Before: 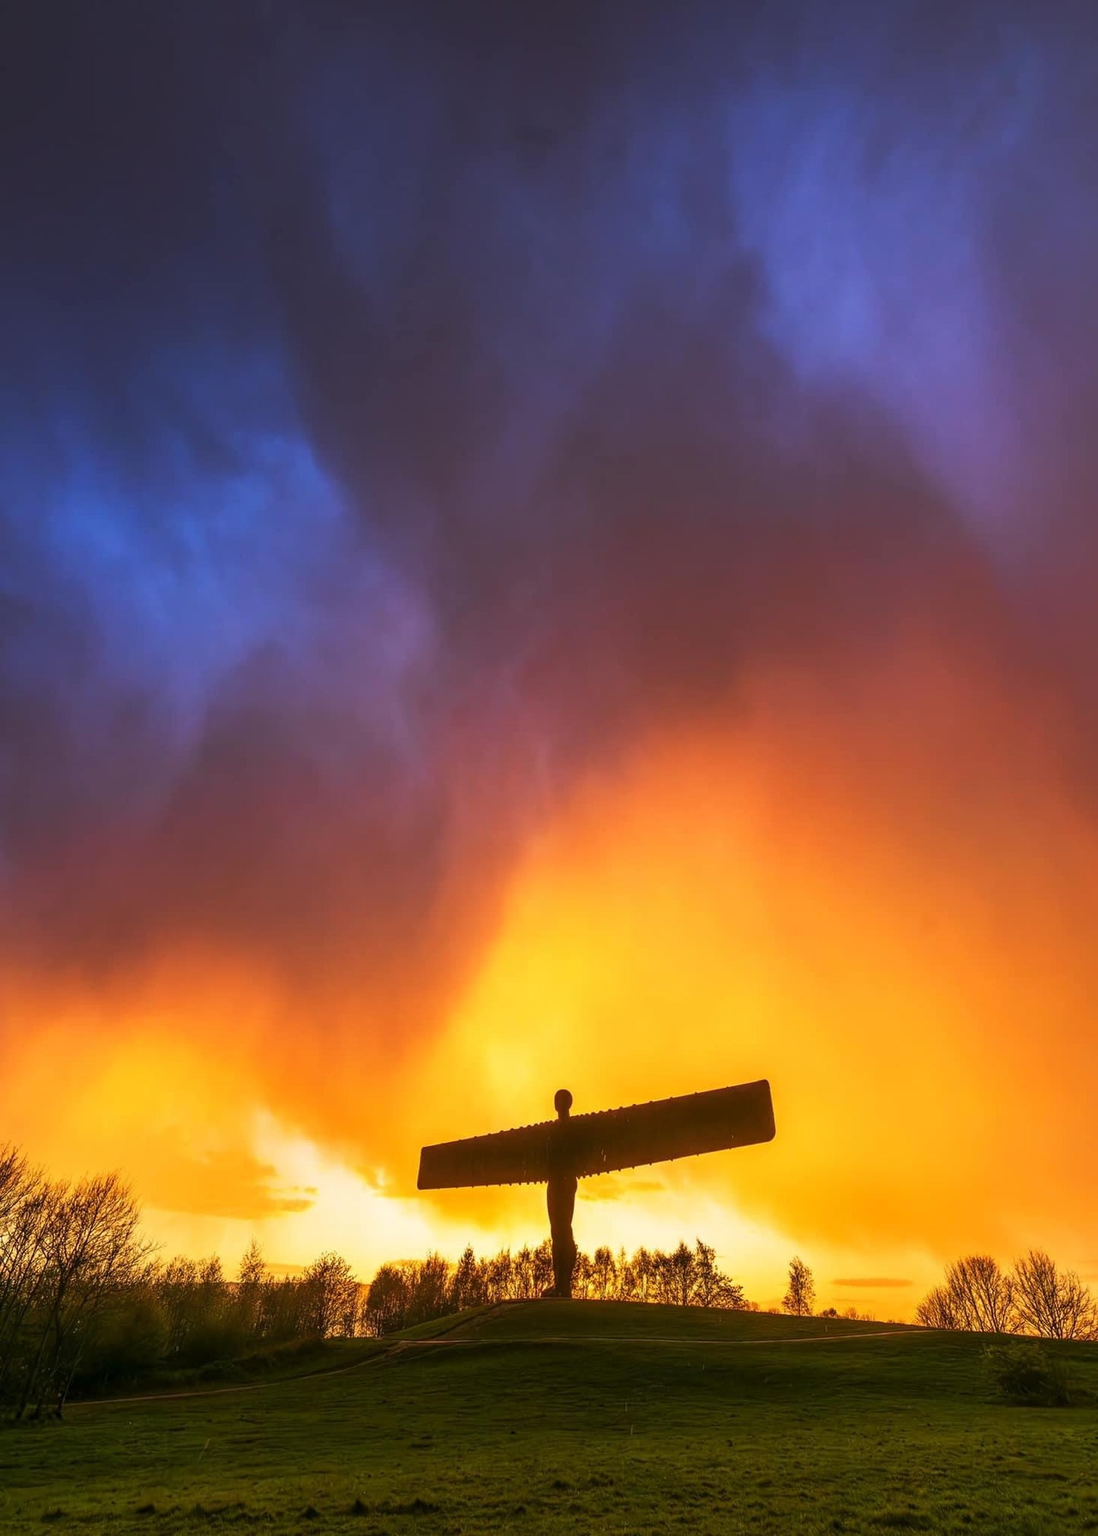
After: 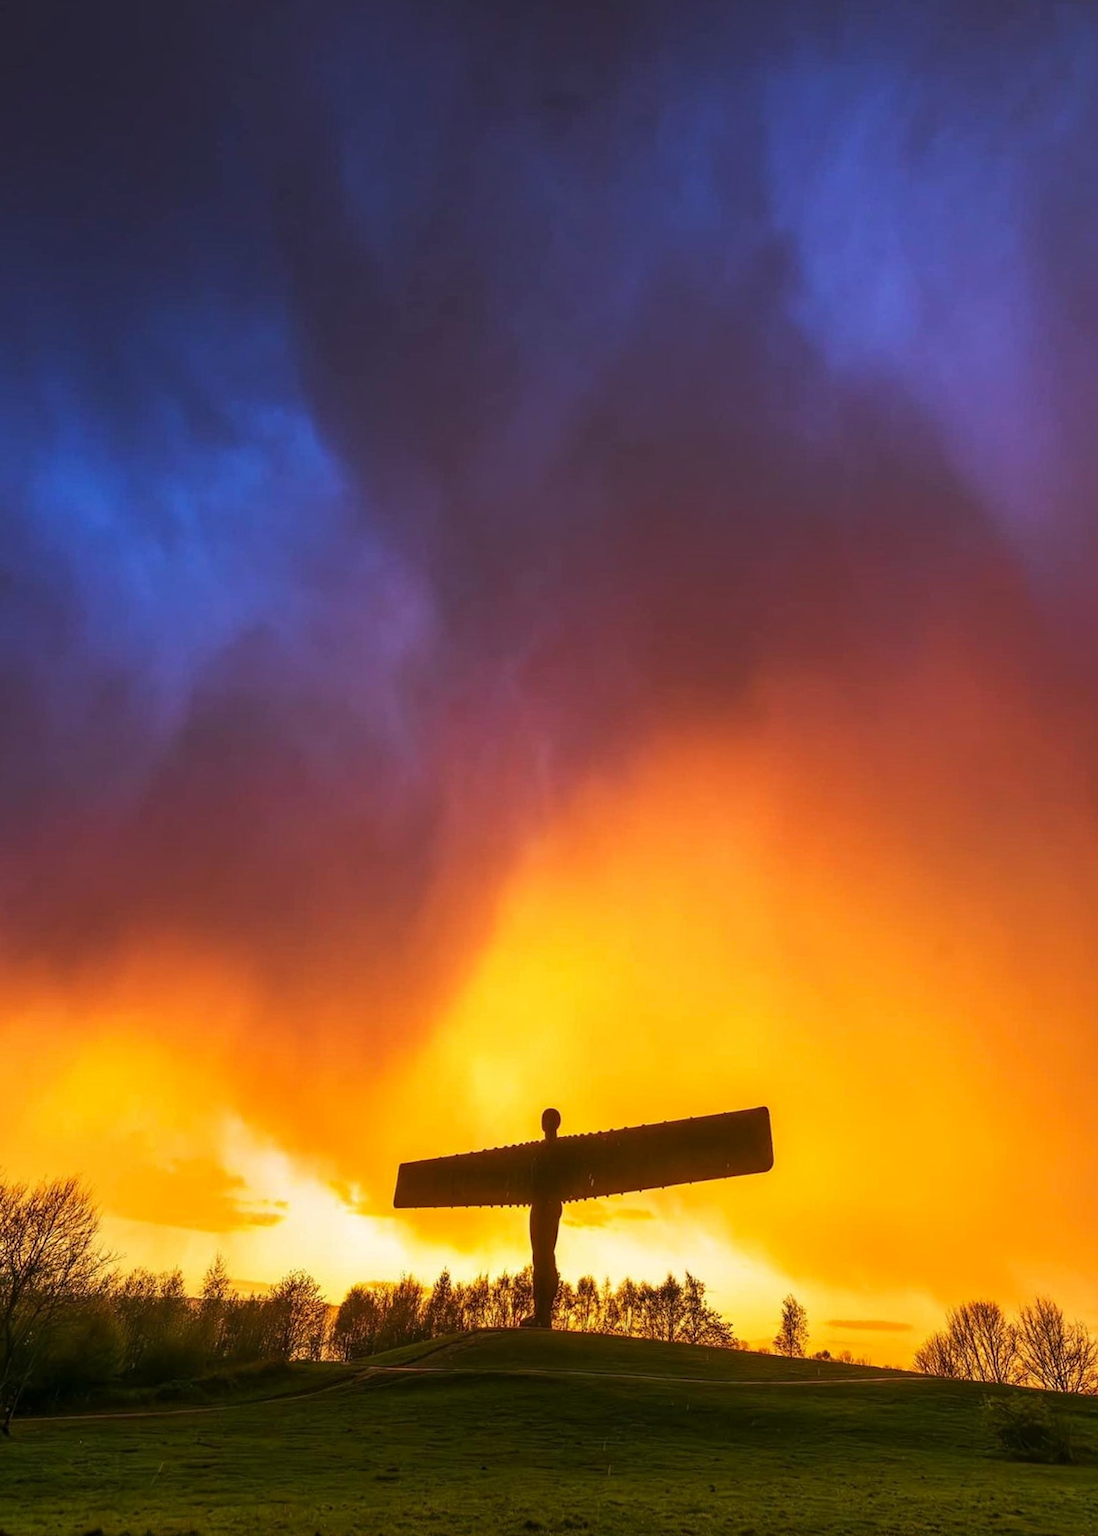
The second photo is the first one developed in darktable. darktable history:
crop and rotate: angle -2.28°
haze removal: compatibility mode true
